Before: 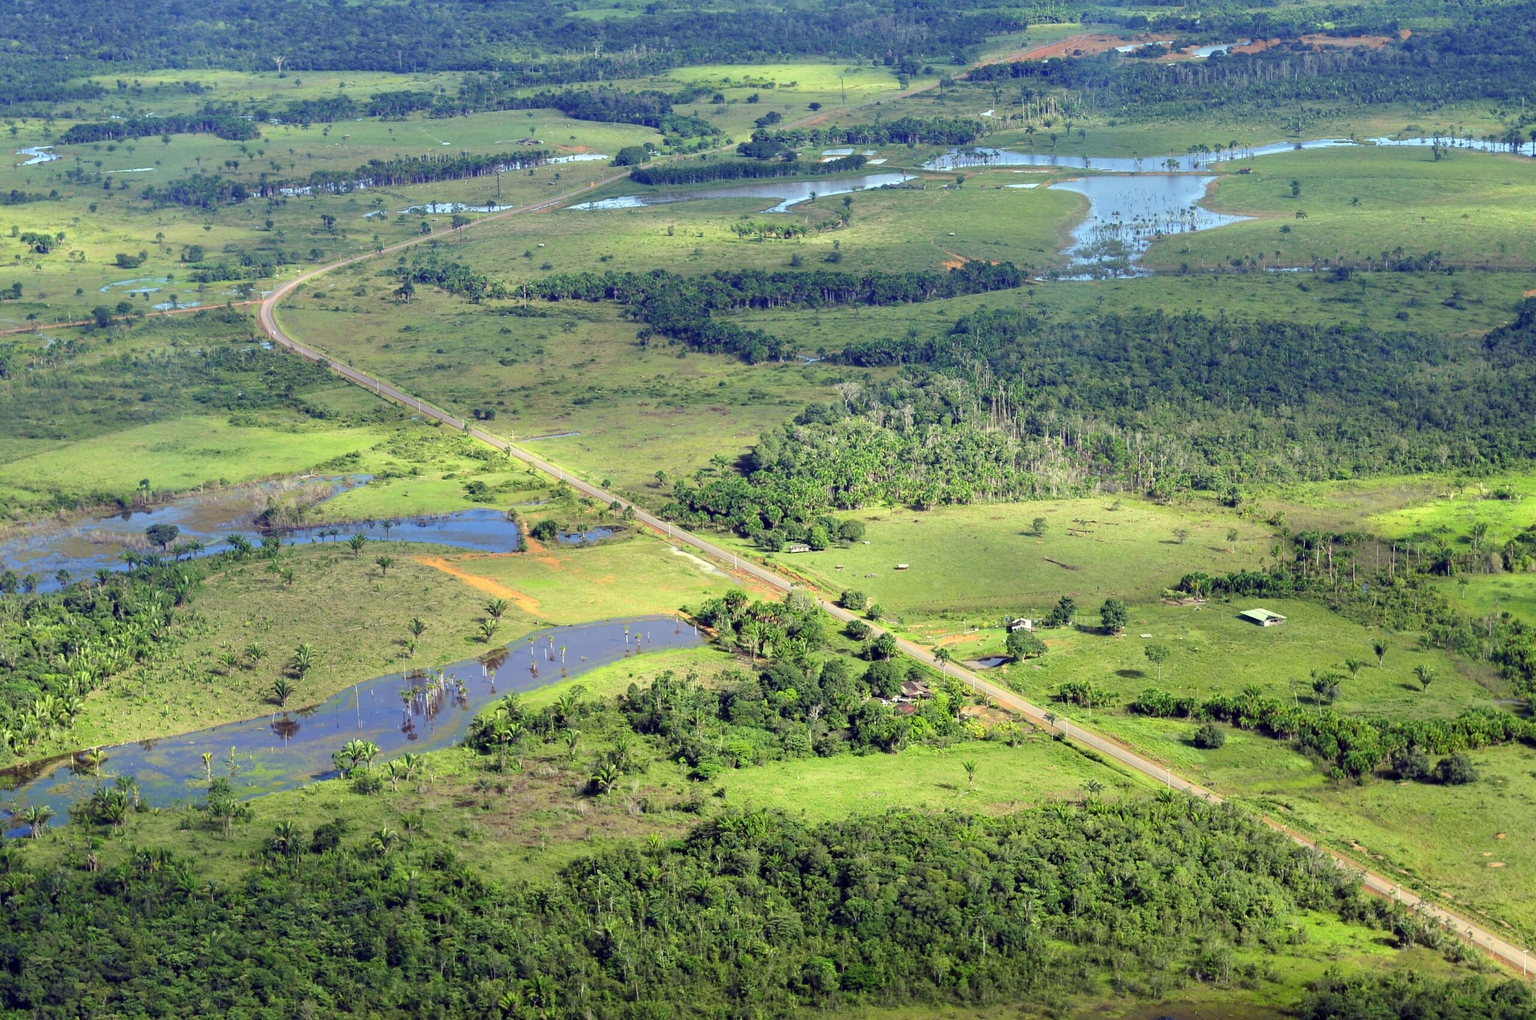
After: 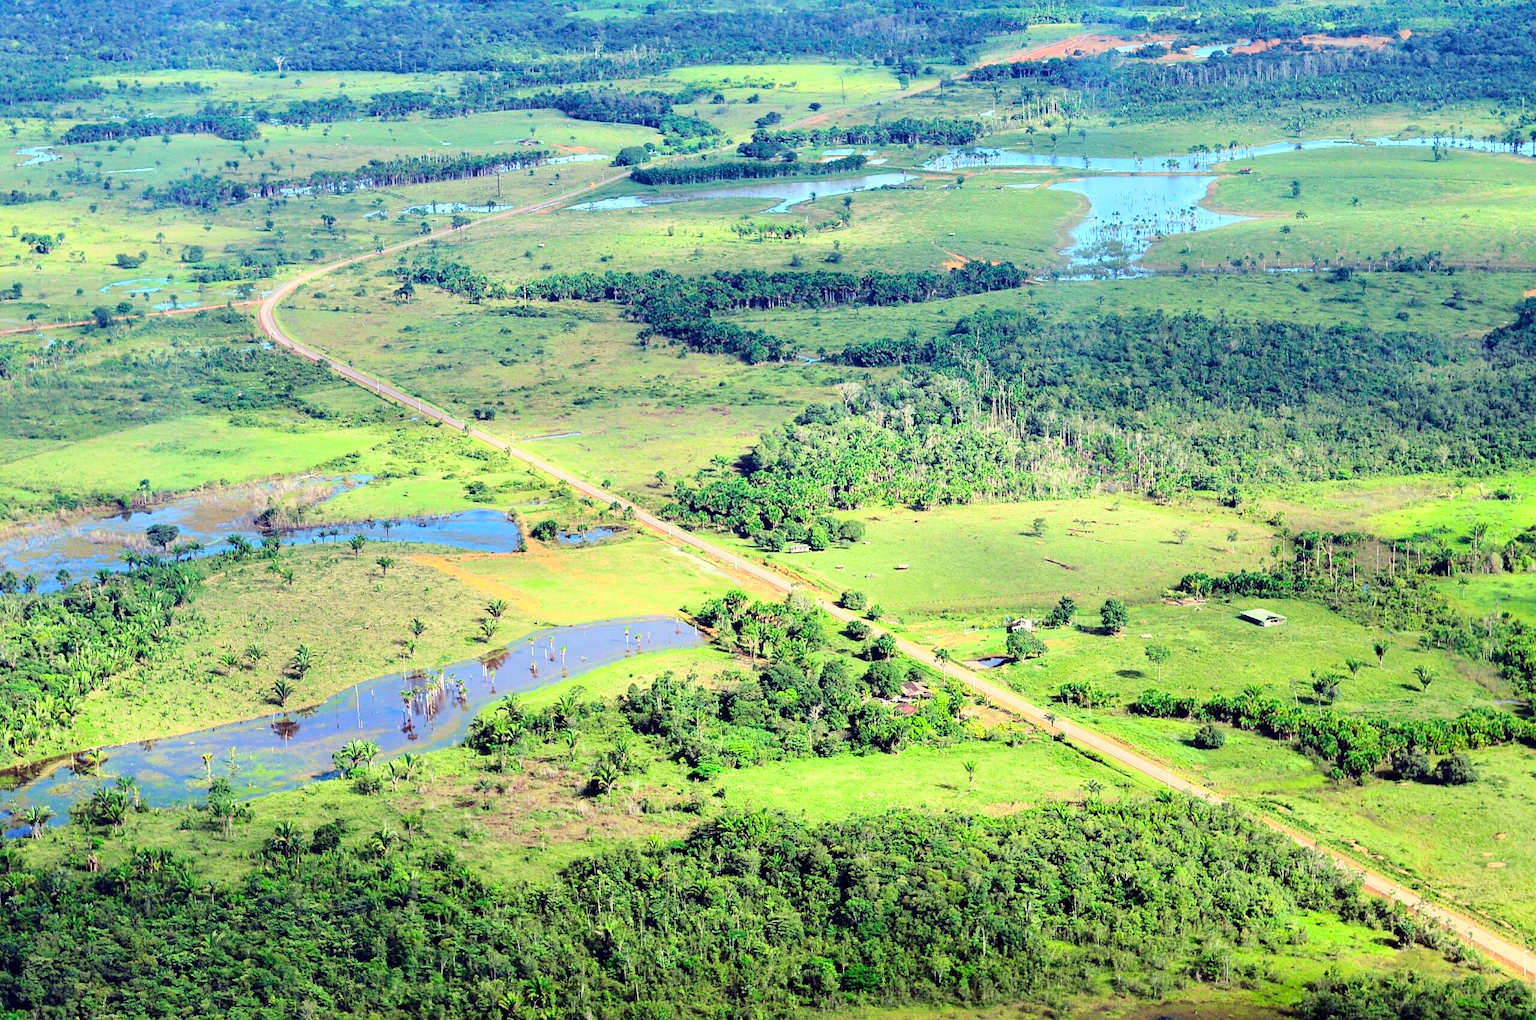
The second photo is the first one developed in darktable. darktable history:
sharpen: amount 0.2
base curve: curves: ch0 [(0, 0) (0.028, 0.03) (0.121, 0.232) (0.46, 0.748) (0.859, 0.968) (1, 1)]
